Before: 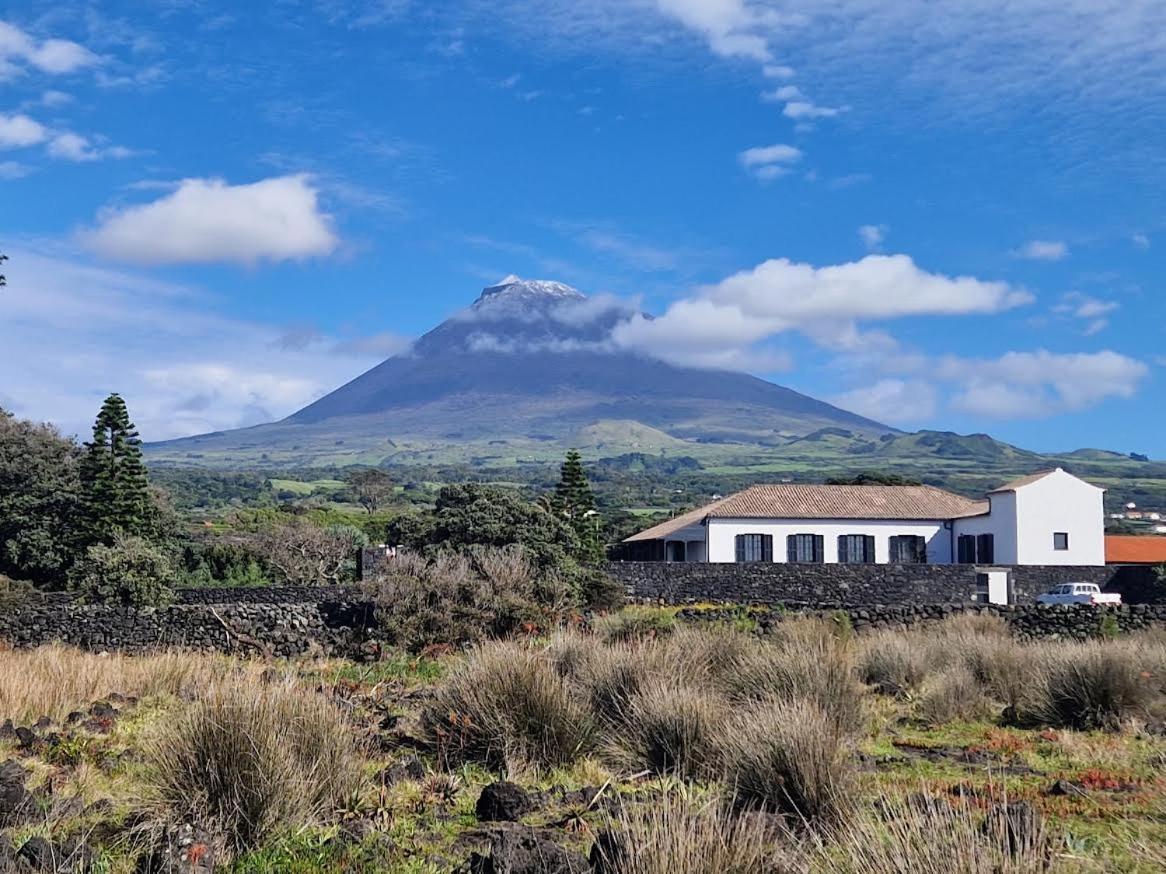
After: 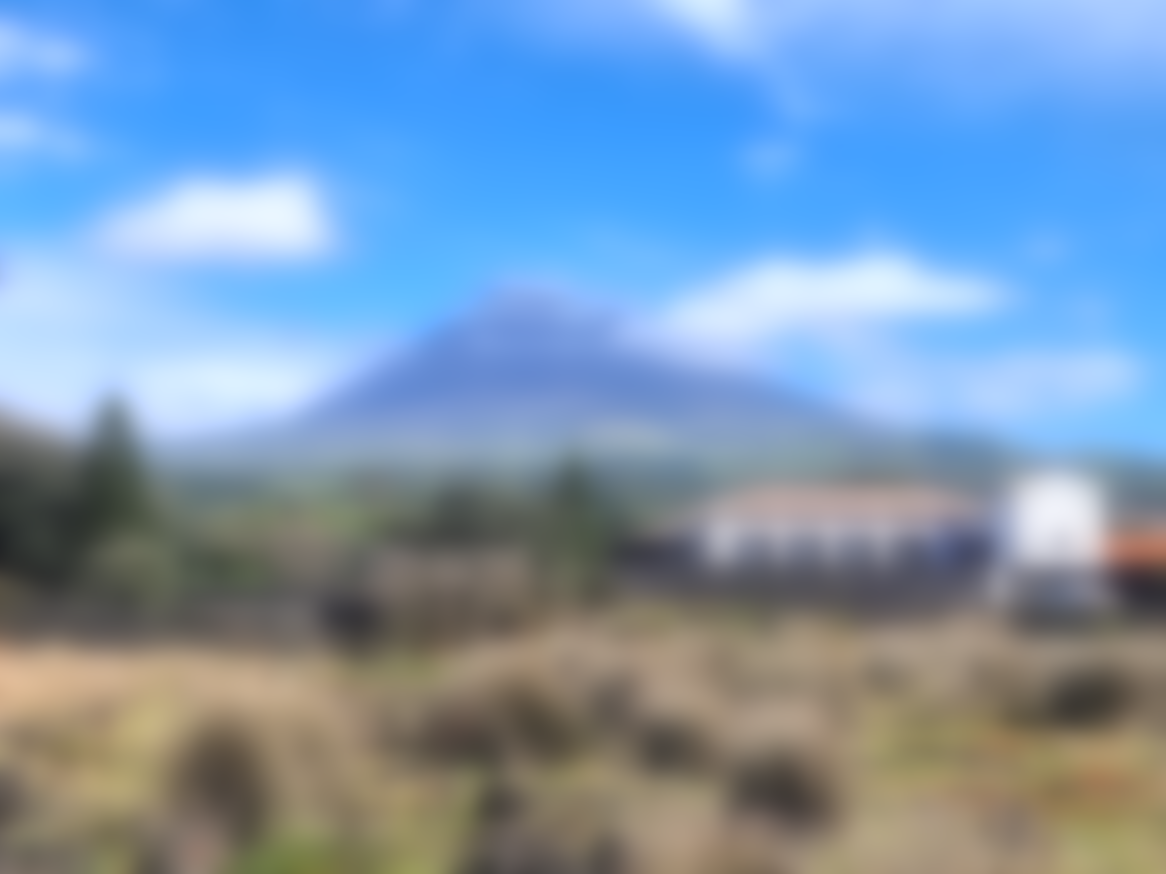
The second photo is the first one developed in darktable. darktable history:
lowpass: radius 16, unbound 0
contrast brightness saturation: contrast 0.05
exposure: exposure 0.657 EV, compensate highlight preservation false
white balance: emerald 1
